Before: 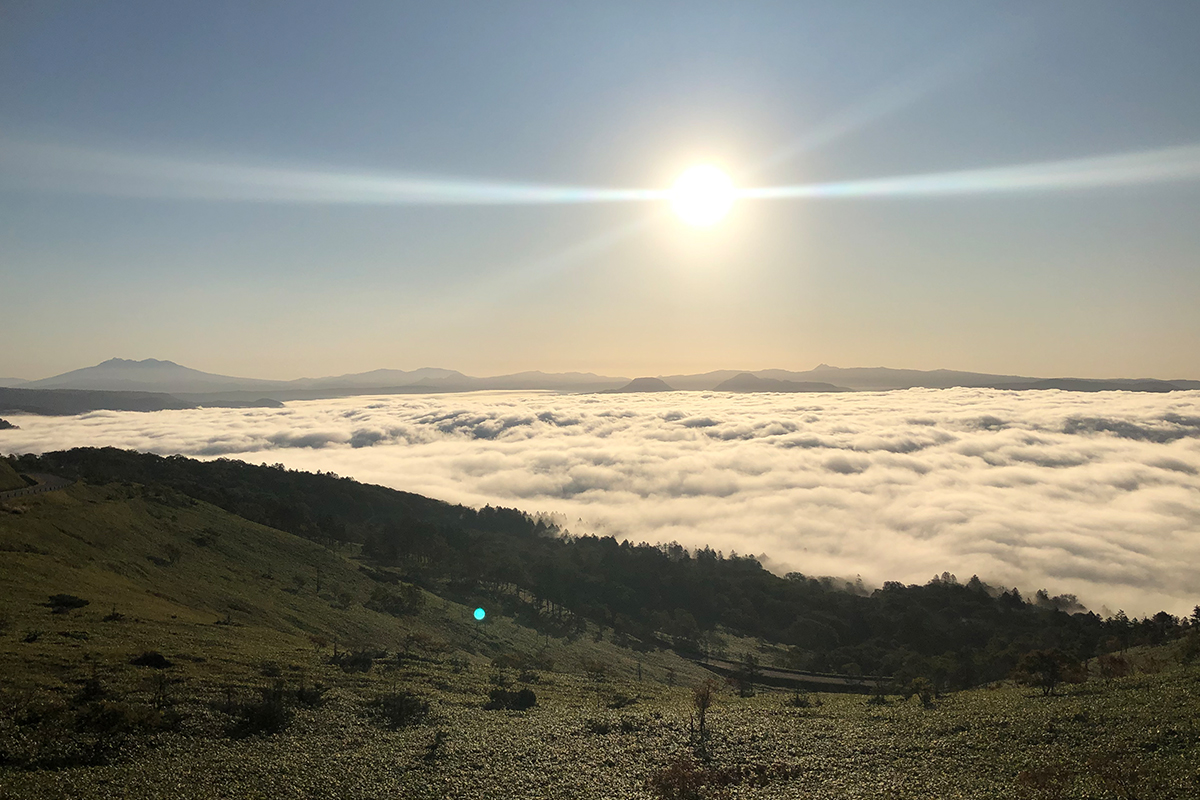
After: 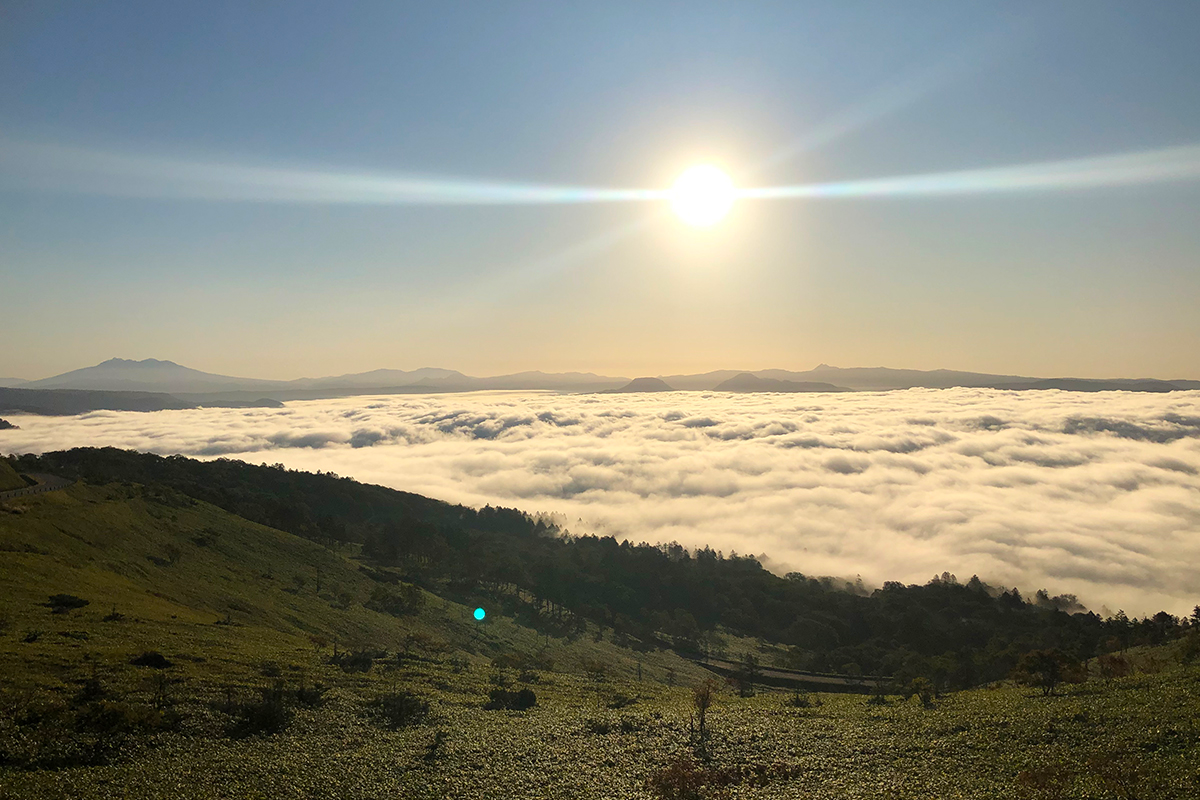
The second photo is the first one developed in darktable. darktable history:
color balance rgb: perceptual saturation grading › global saturation -1.619%, perceptual saturation grading › highlights -7.733%, perceptual saturation grading › mid-tones 7.559%, perceptual saturation grading › shadows 3.035%, global vibrance 44.219%
